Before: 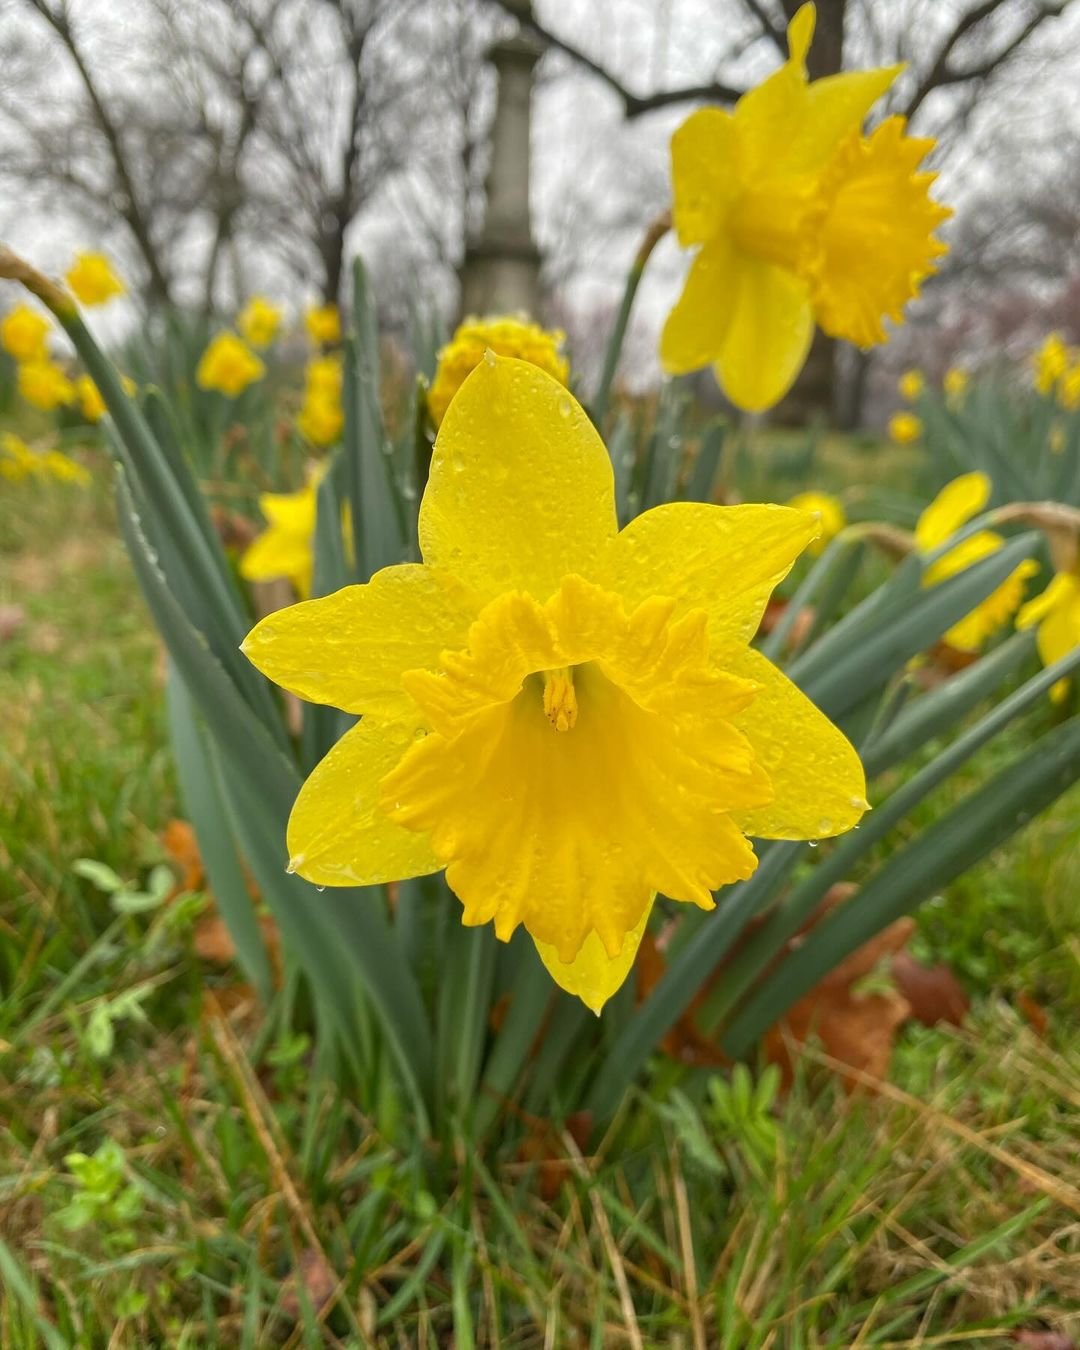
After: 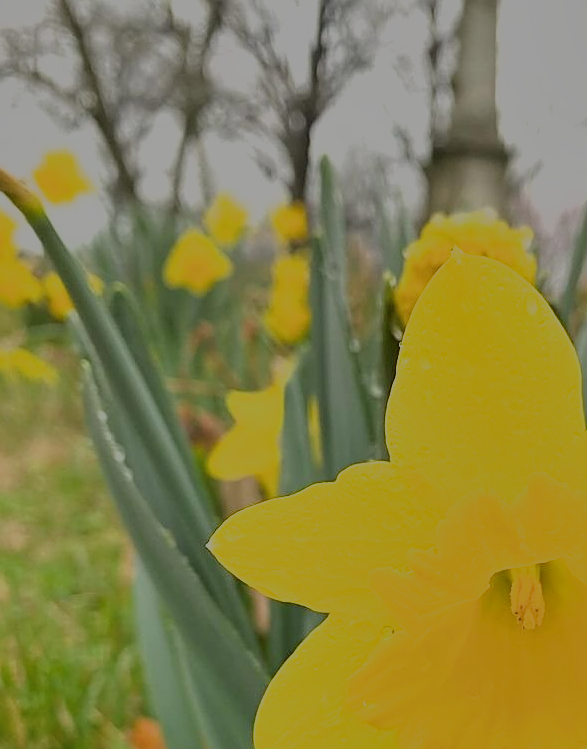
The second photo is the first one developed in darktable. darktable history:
crop and rotate: left 3.063%, top 7.559%, right 42.504%, bottom 36.917%
sharpen: on, module defaults
shadows and highlights: shadows 59.92, highlights color adjustment 78.44%, soften with gaussian
filmic rgb: black relative exposure -13.04 EV, white relative exposure 4.05 EV, target white luminance 85.115%, hardness 6.31, latitude 42.03%, contrast 0.865, shadows ↔ highlights balance 8.35%
